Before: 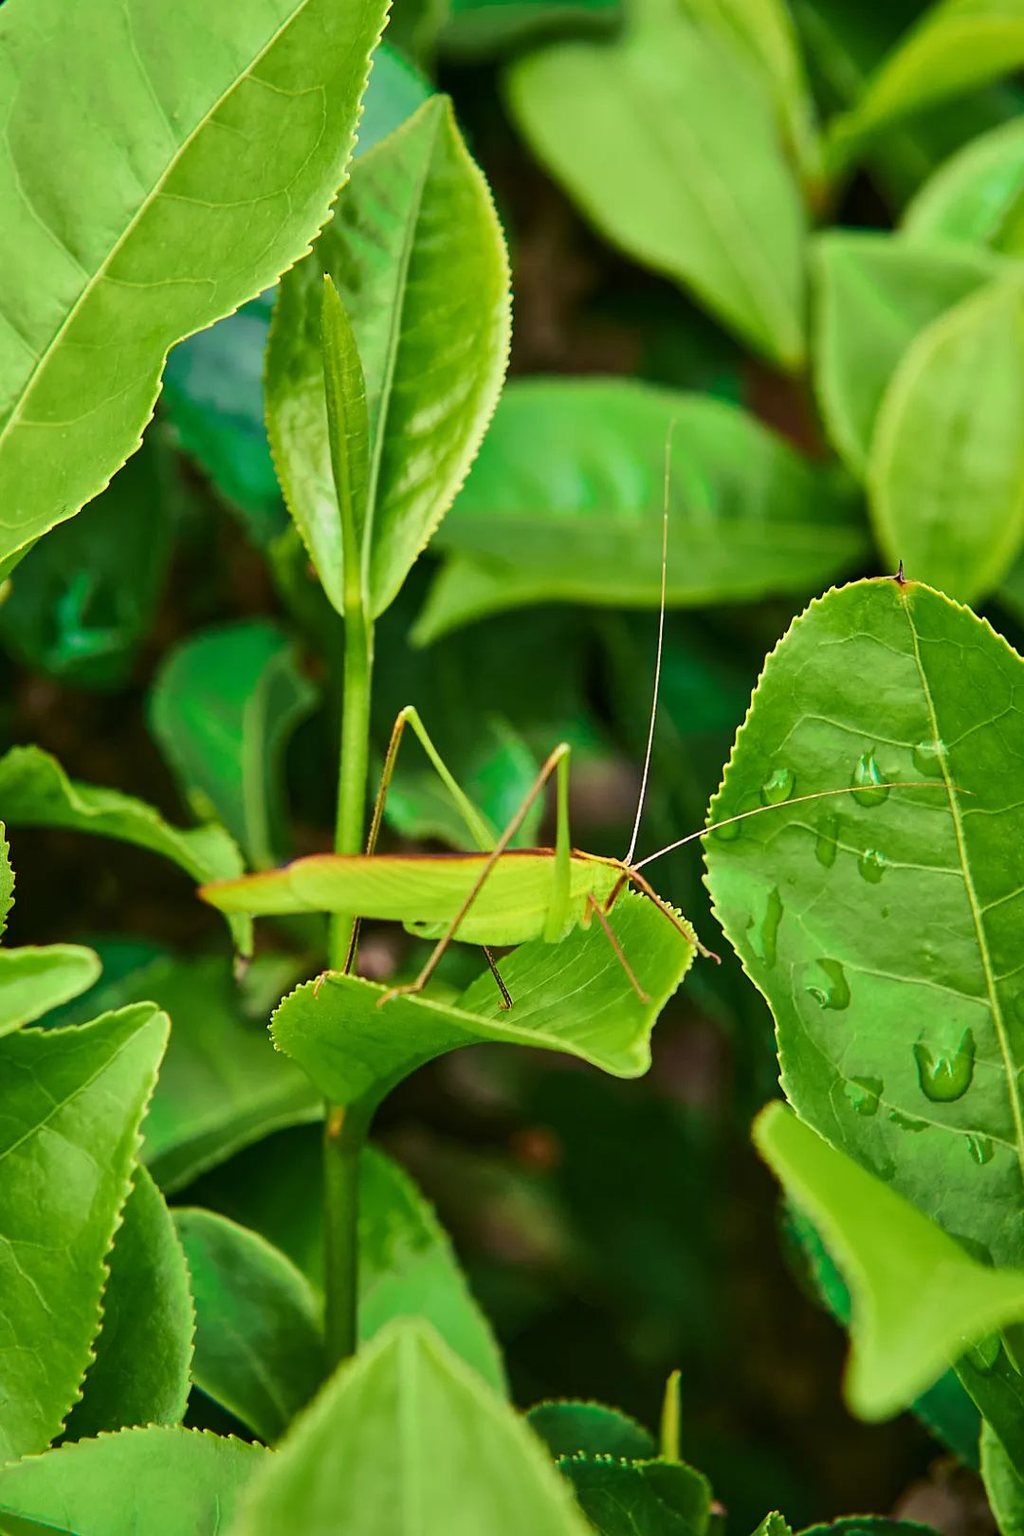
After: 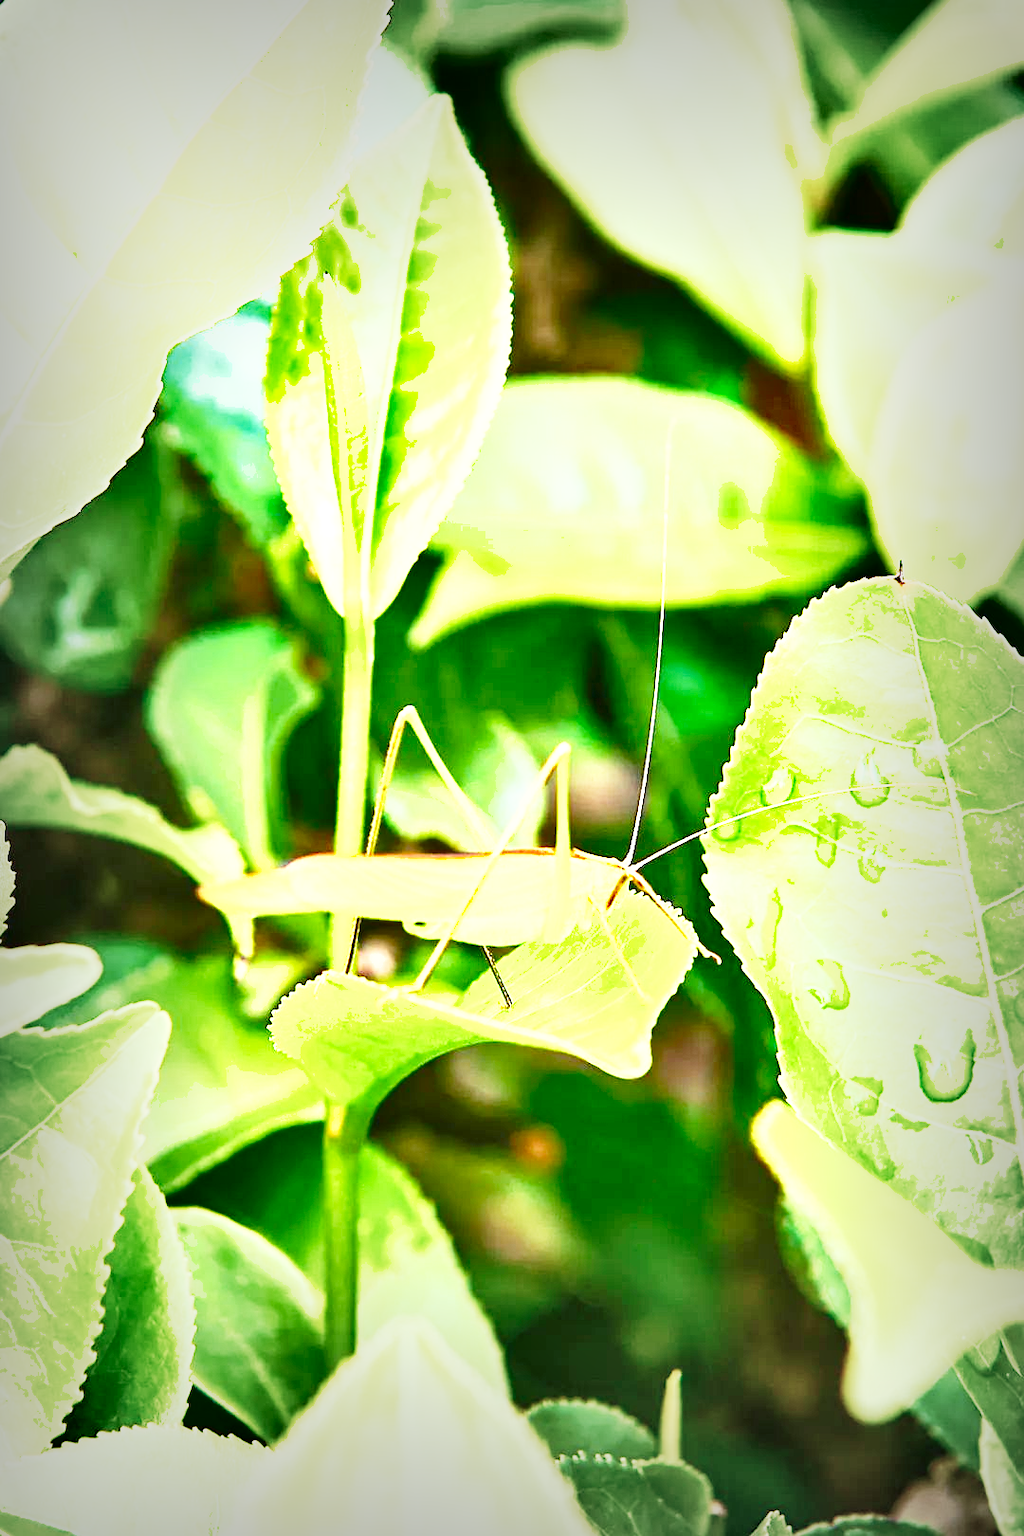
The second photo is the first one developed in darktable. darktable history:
exposure: exposure 2.18 EV, compensate exposure bias true, compensate highlight preservation false
shadows and highlights: shadows 13.87, white point adjustment 1.13, soften with gaussian
vignetting: fall-off start 53.16%, automatic ratio true, width/height ratio 1.316, shape 0.214
base curve: curves: ch0 [(0, 0) (0.028, 0.03) (0.121, 0.232) (0.46, 0.748) (0.859, 0.968) (1, 1)], preserve colors none
